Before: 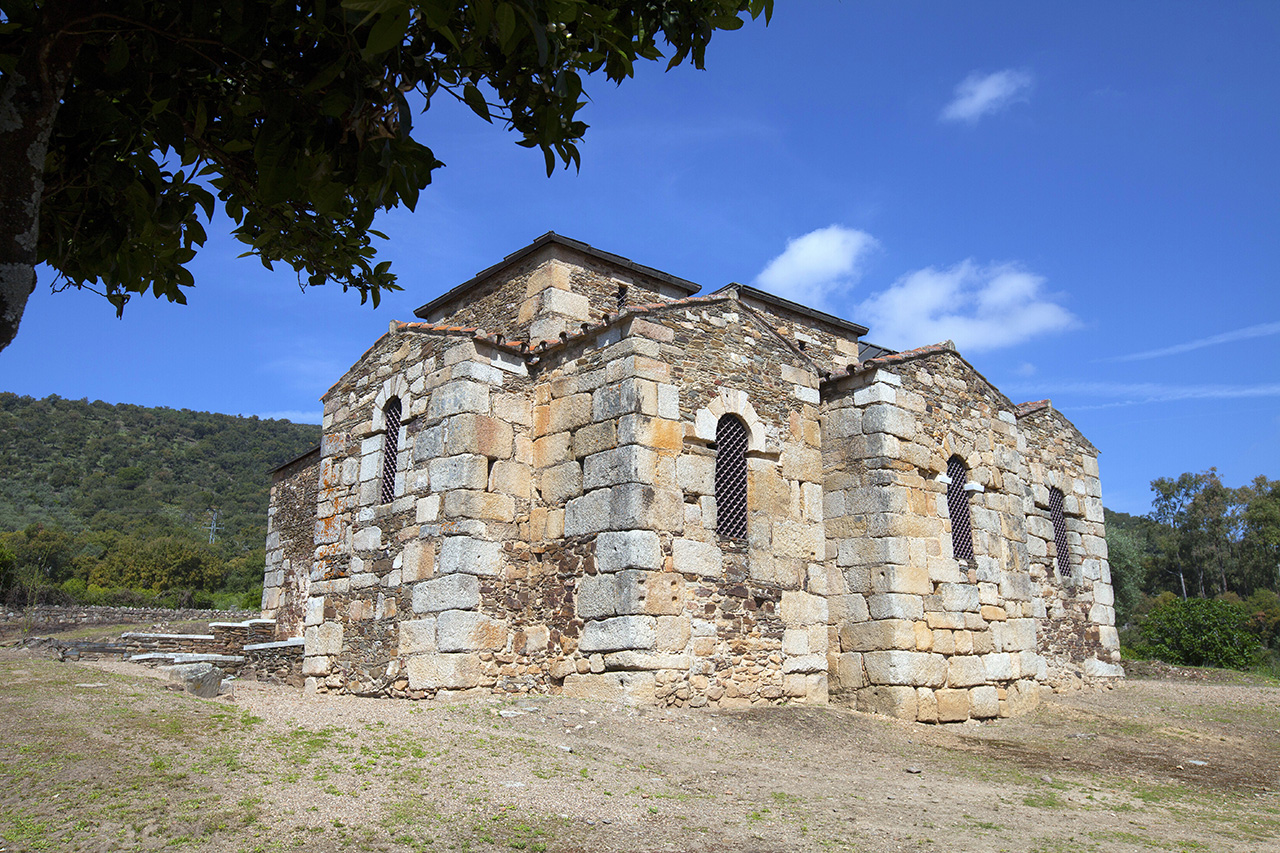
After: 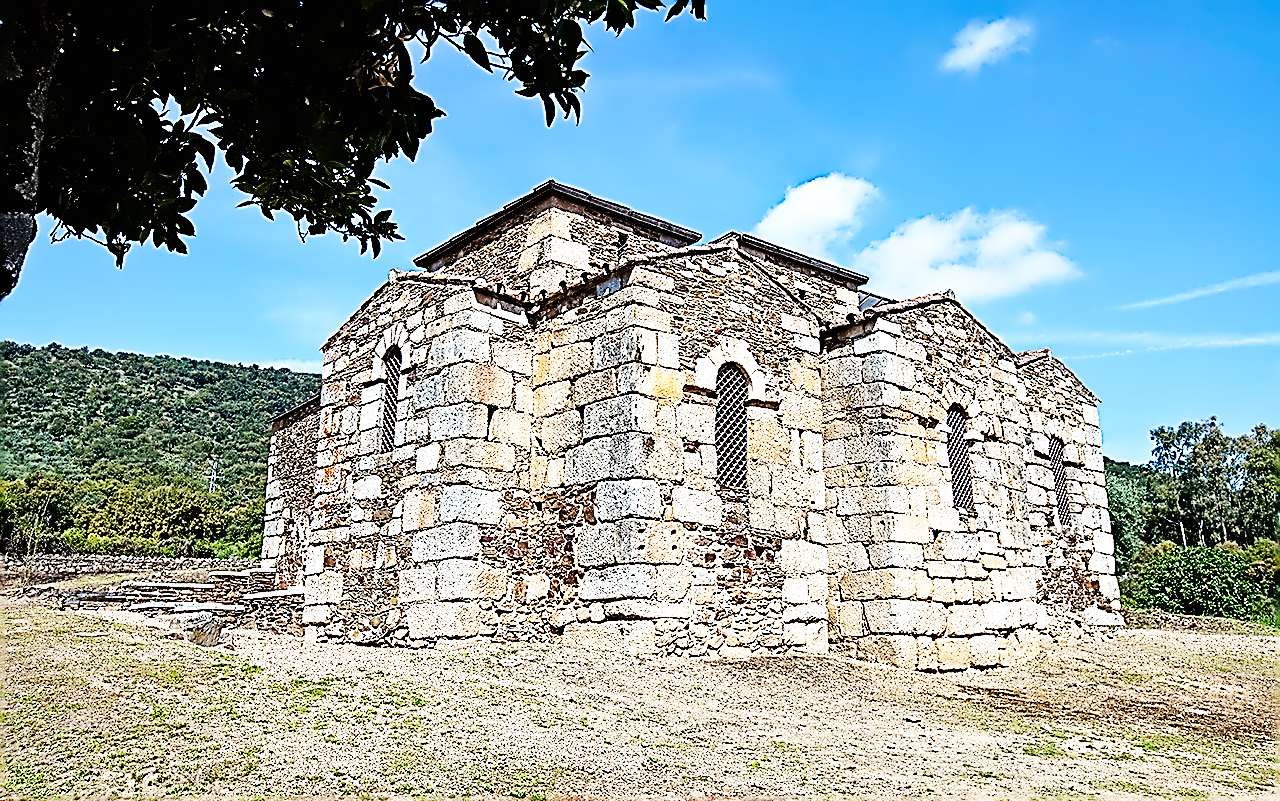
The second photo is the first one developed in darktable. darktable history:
crop and rotate: top 6.094%
sharpen: amount 1.867
velvia: on, module defaults
contrast equalizer: y [[0.5, 0.542, 0.583, 0.625, 0.667, 0.708], [0.5 ×6], [0.5 ×6], [0, 0.033, 0.067, 0.1, 0.133, 0.167], [0, 0.05, 0.1, 0.15, 0.2, 0.25]]
base curve: curves: ch0 [(0, 0) (0, 0) (0.002, 0.001) (0.008, 0.003) (0.019, 0.011) (0.037, 0.037) (0.064, 0.11) (0.102, 0.232) (0.152, 0.379) (0.216, 0.524) (0.296, 0.665) (0.394, 0.789) (0.512, 0.881) (0.651, 0.945) (0.813, 0.986) (1, 1)], preserve colors none
exposure: compensate exposure bias true, compensate highlight preservation false
